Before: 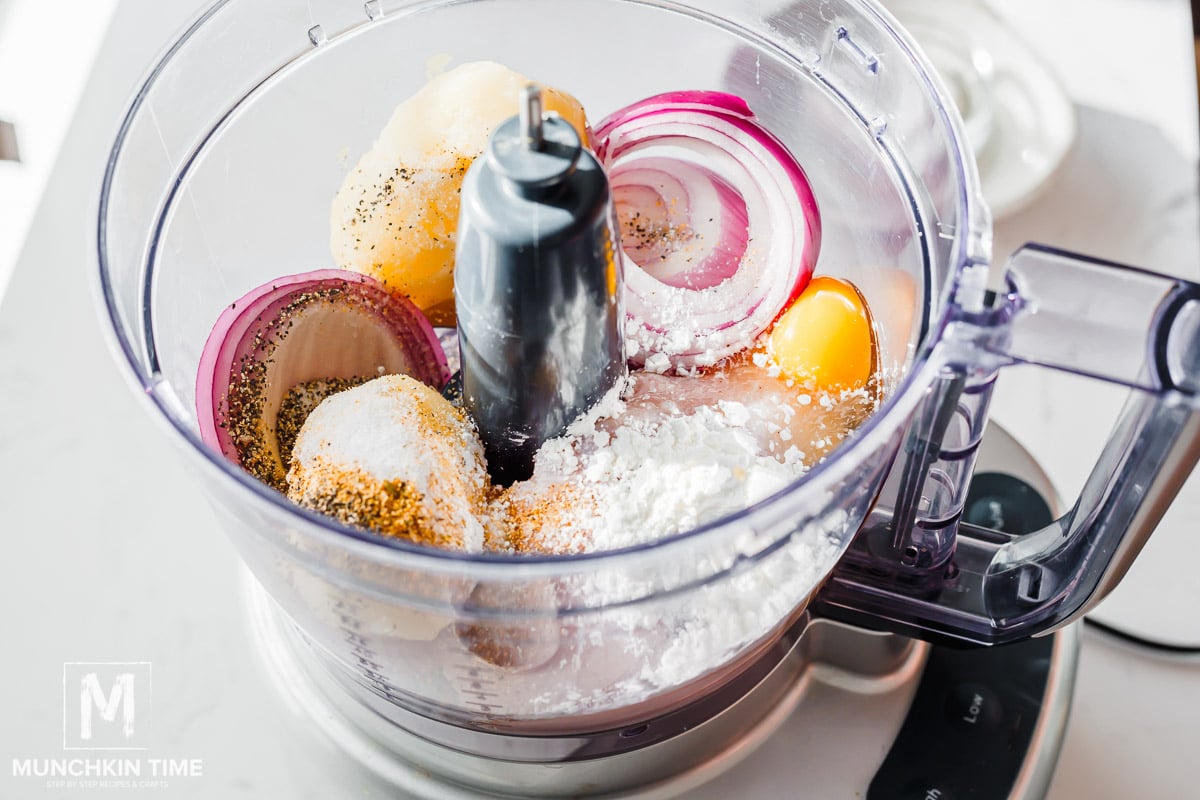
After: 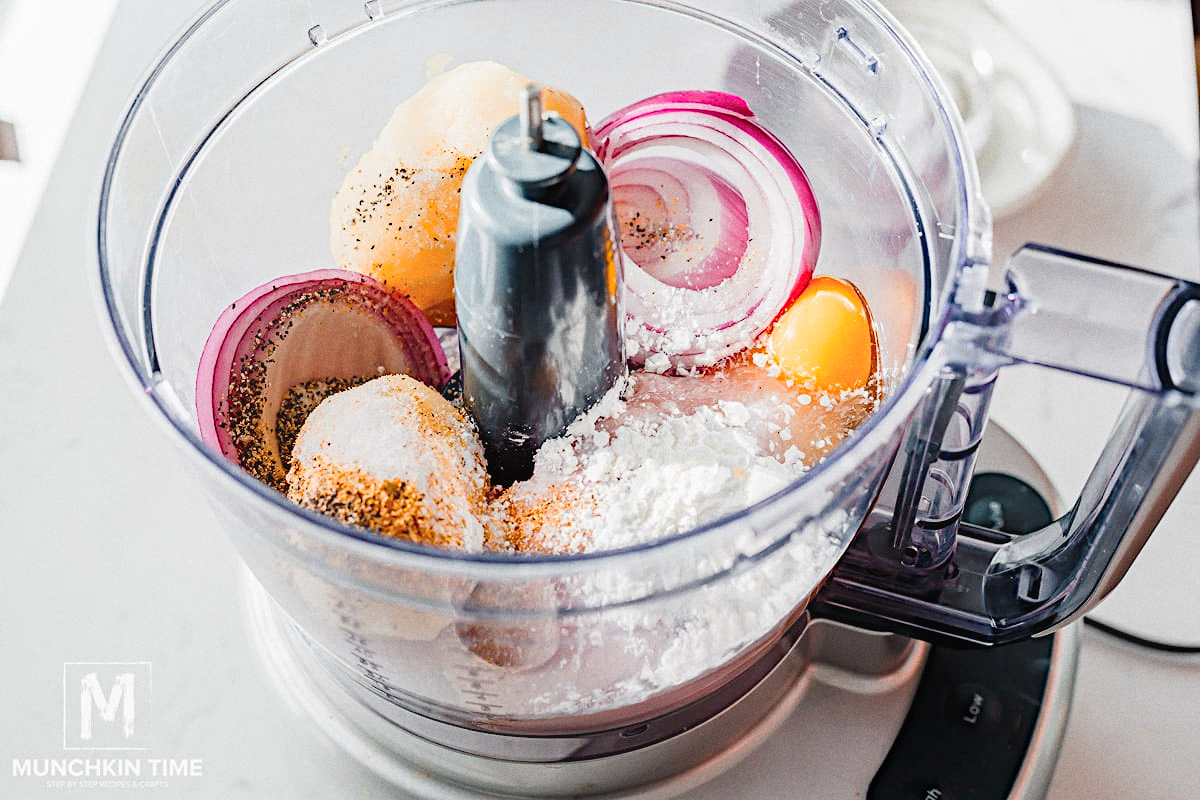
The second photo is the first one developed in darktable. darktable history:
diffuse or sharpen "_builtin_sharpen demosaicing | AA filter": edge sensitivity 1, 1st order anisotropy 100%, 2nd order anisotropy 100%, 3rd order anisotropy 100%, 4th order anisotropy 100%, 1st order speed -25%, 2nd order speed -25%, 3rd order speed -25%, 4th order speed -25%
rgb primaries "nice": tint hue -2.48°, red hue -0.024, green purity 1.08, blue hue -0.112, blue purity 1.17
color balance rgb "filmic": shadows lift › chroma 2%, shadows lift › hue 200.7°, highlights gain › chroma 1.5%, highlights gain › hue 42.65°, global offset › luminance 1%, perceptual saturation grading › highlights -33.8%, perceptual saturation grading › shadows 28.92%, perceptual brilliance grading › highlights 10.1%, perceptual brilliance grading › shadows -10.8%, global vibrance 24.56%, contrast -9.93%
grain: on, module defaults
contrast equalizer "negative clarity": octaves 7, y [[0.6 ×6], [0.55 ×6], [0 ×6], [0 ×6], [0 ×6]], mix -0.3
